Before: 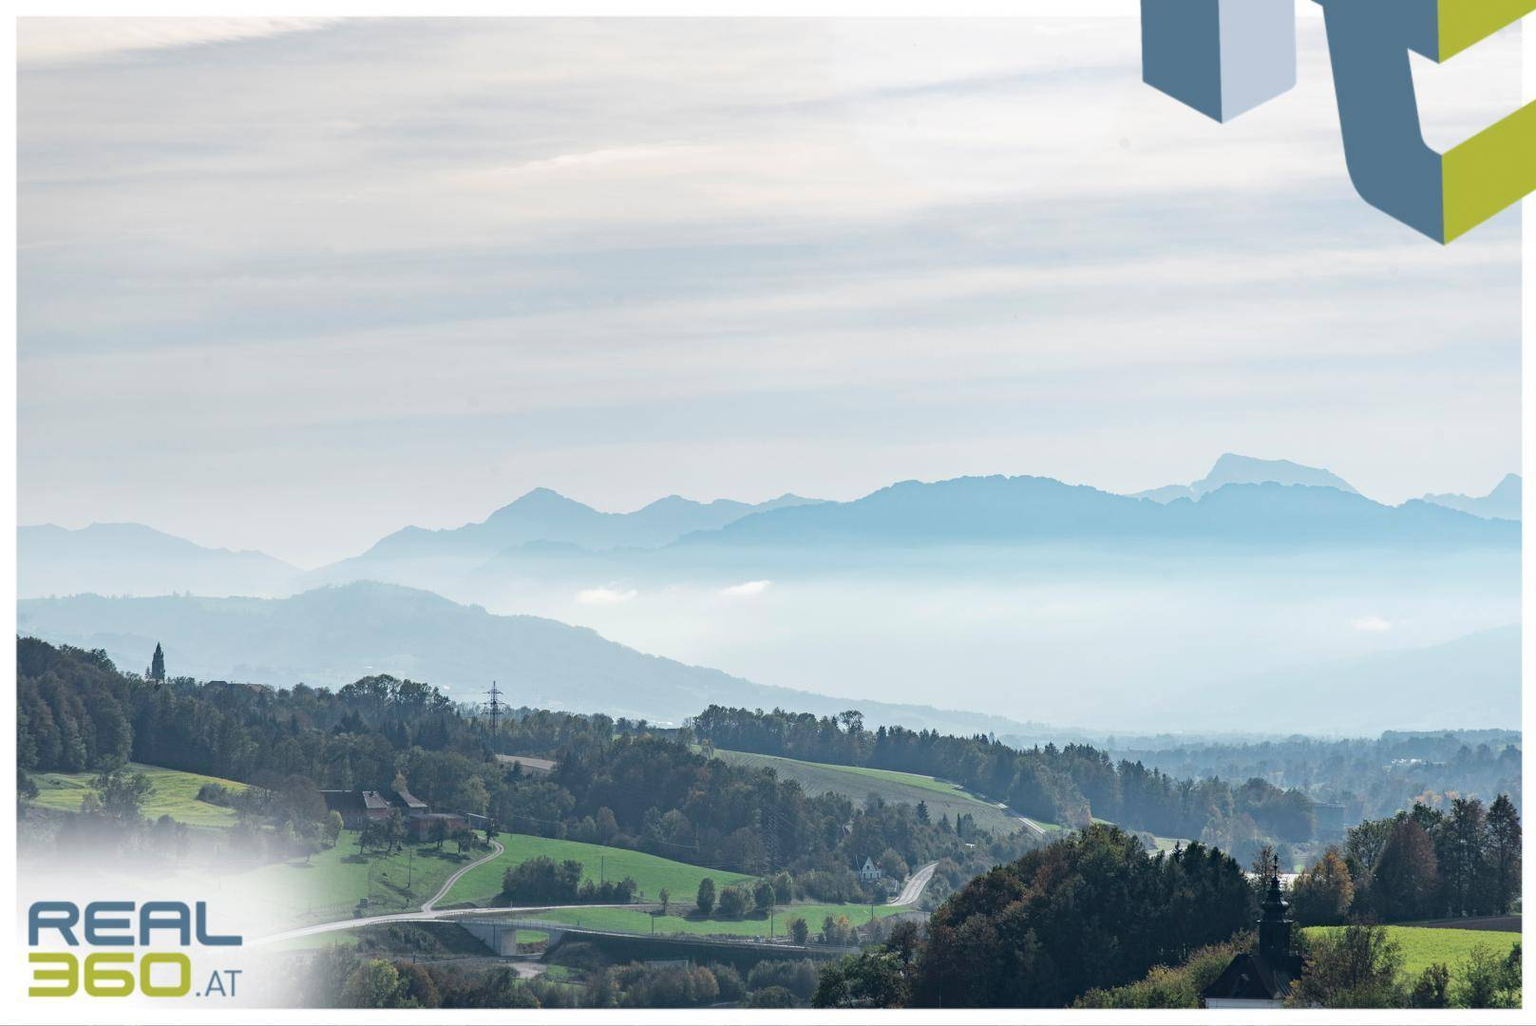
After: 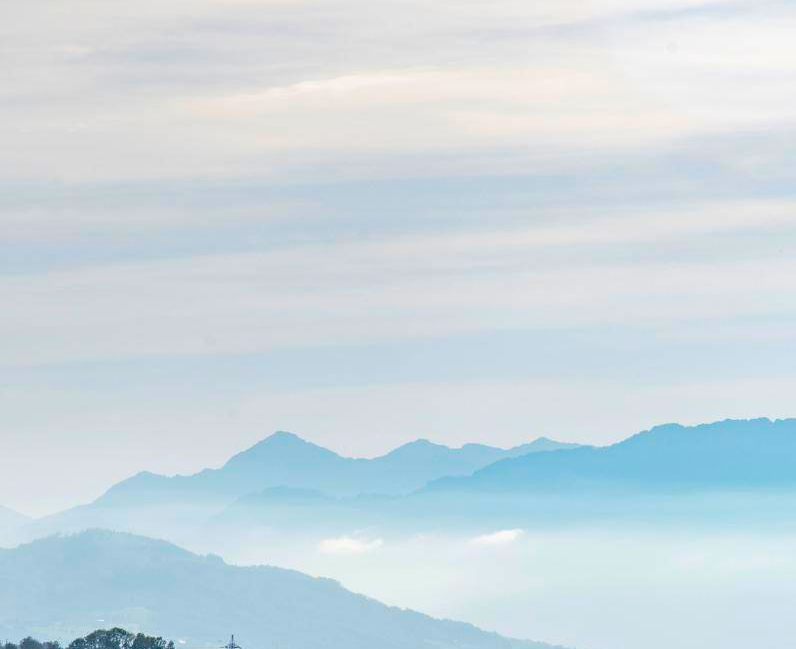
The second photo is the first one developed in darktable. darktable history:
color balance rgb: linear chroma grading › global chroma 15%, perceptual saturation grading › global saturation 30%
crop: left 17.835%, top 7.675%, right 32.881%, bottom 32.213%
exposure: compensate highlight preservation false
